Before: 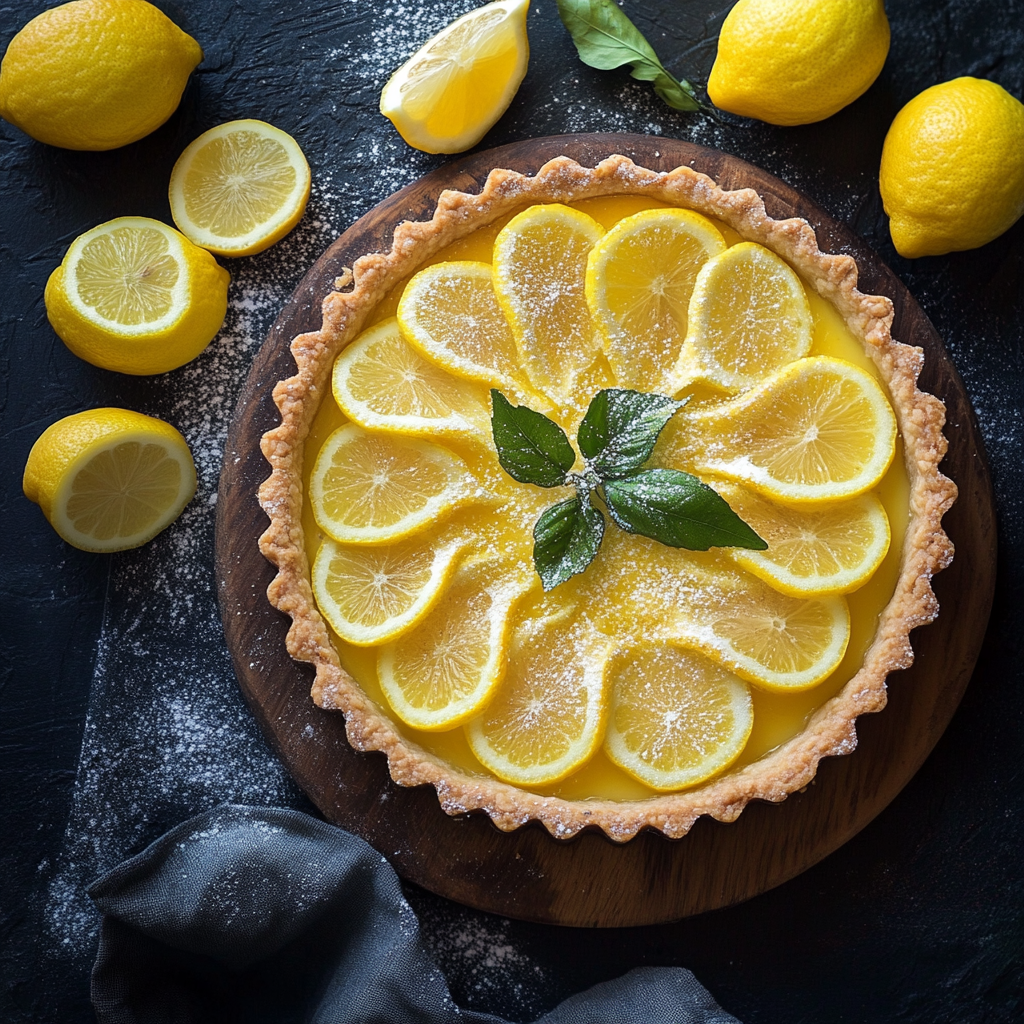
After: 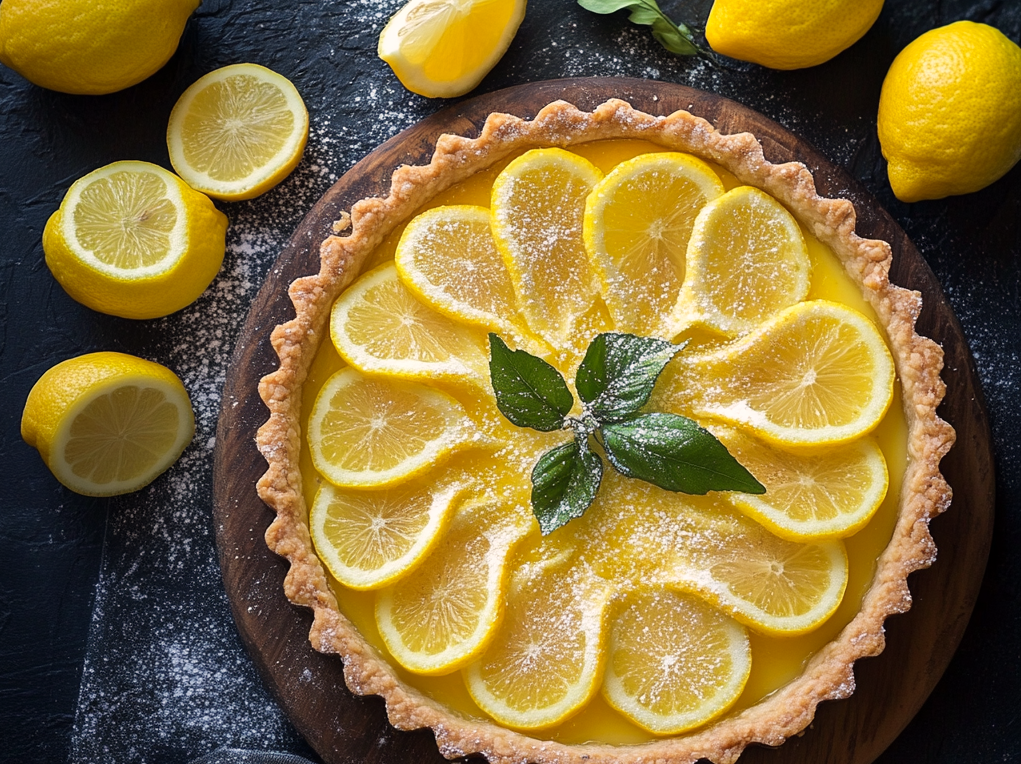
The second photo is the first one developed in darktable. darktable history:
color correction: highlights a* 3.73, highlights b* 5.09
crop: left 0.204%, top 5.547%, bottom 19.762%
